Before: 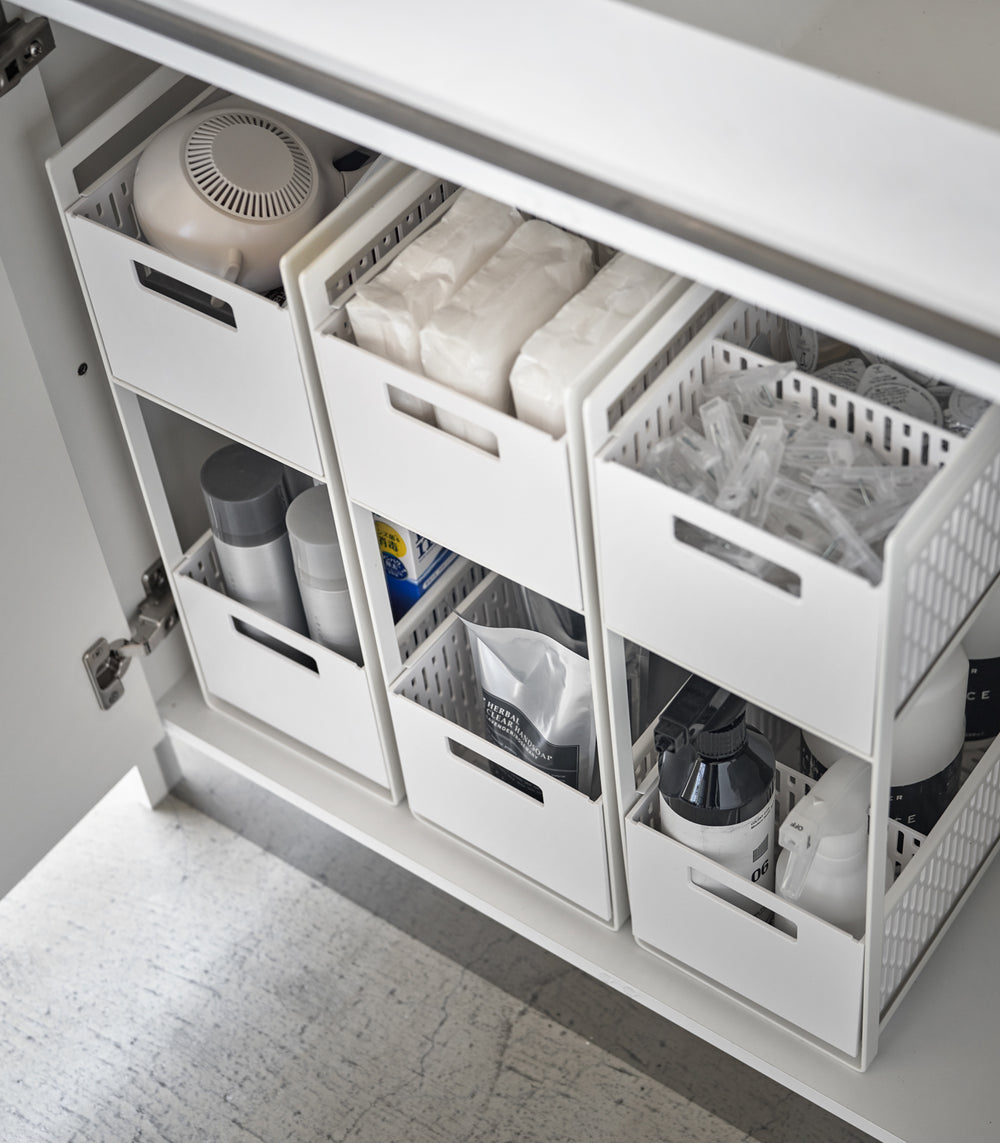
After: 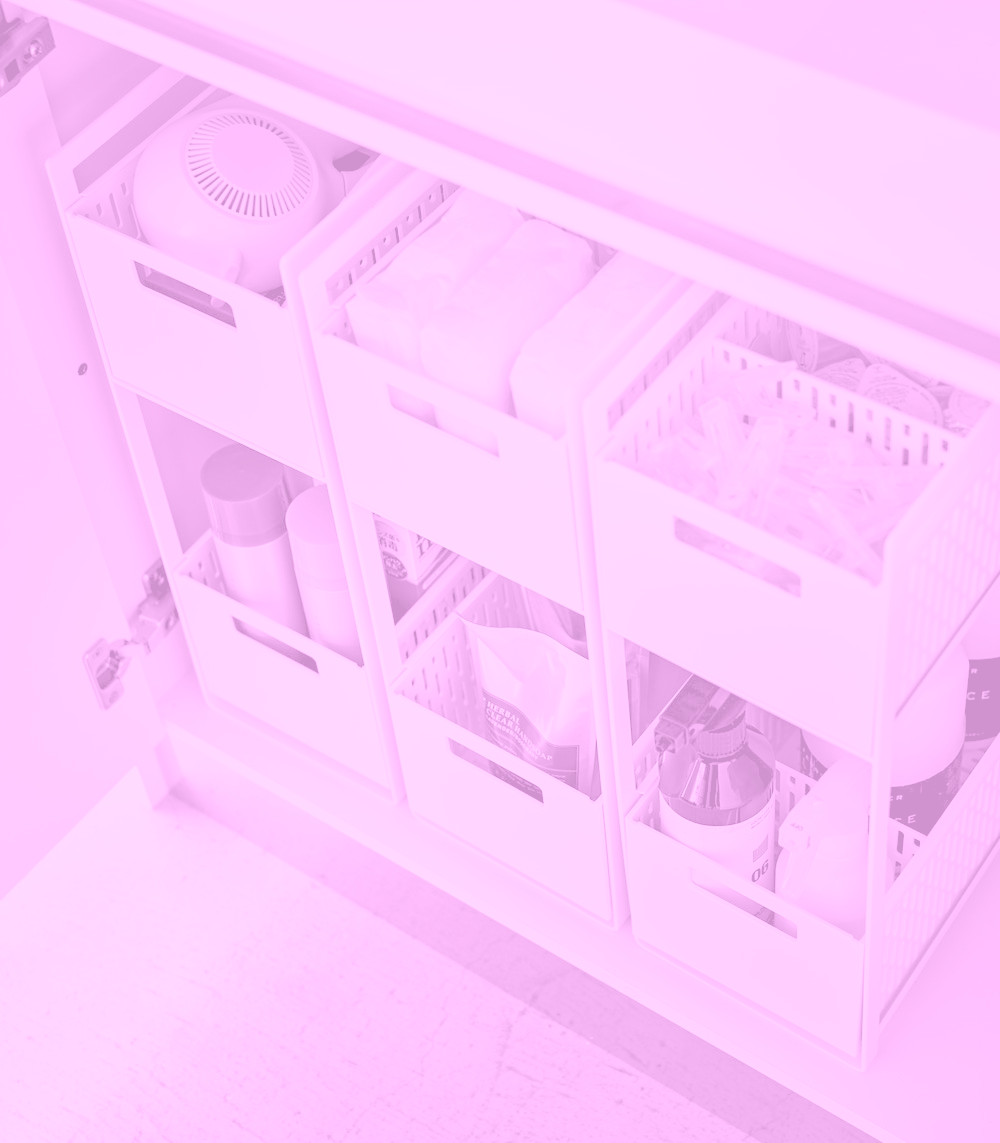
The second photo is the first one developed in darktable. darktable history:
colorize: hue 331.2°, saturation 75%, source mix 30.28%, lightness 70.52%, version 1
color balance rgb: perceptual saturation grading › global saturation 25%, global vibrance 20%
rgb levels: preserve colors sum RGB, levels [[0.038, 0.433, 0.934], [0, 0.5, 1], [0, 0.5, 1]]
sigmoid: contrast 1.22, skew 0.65
